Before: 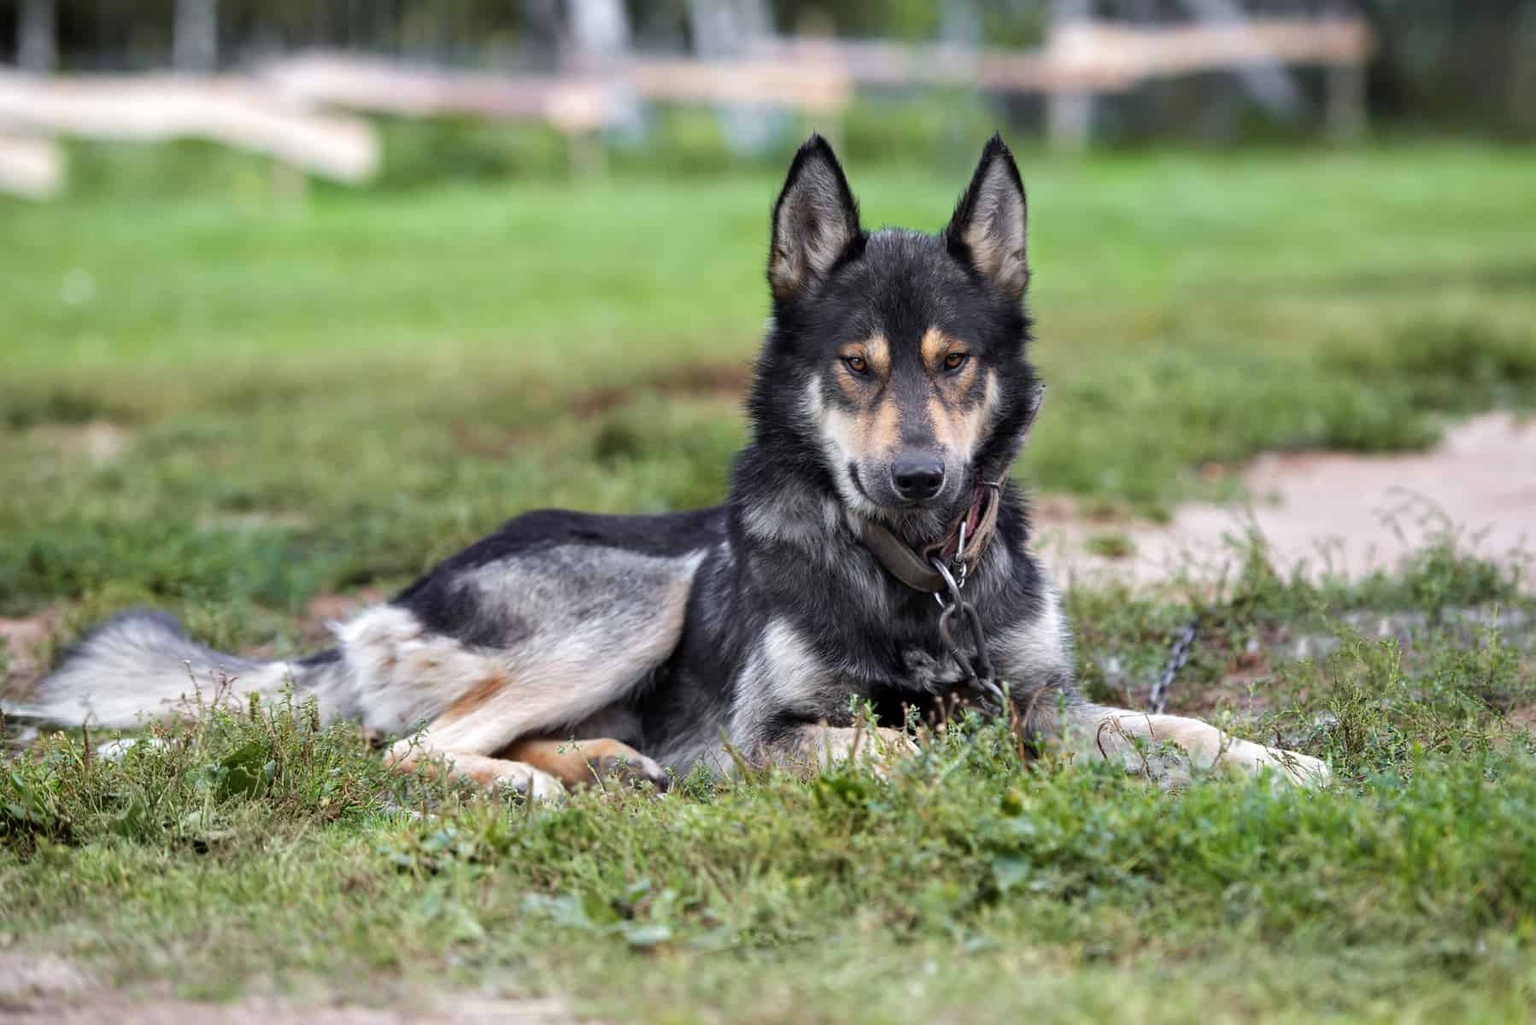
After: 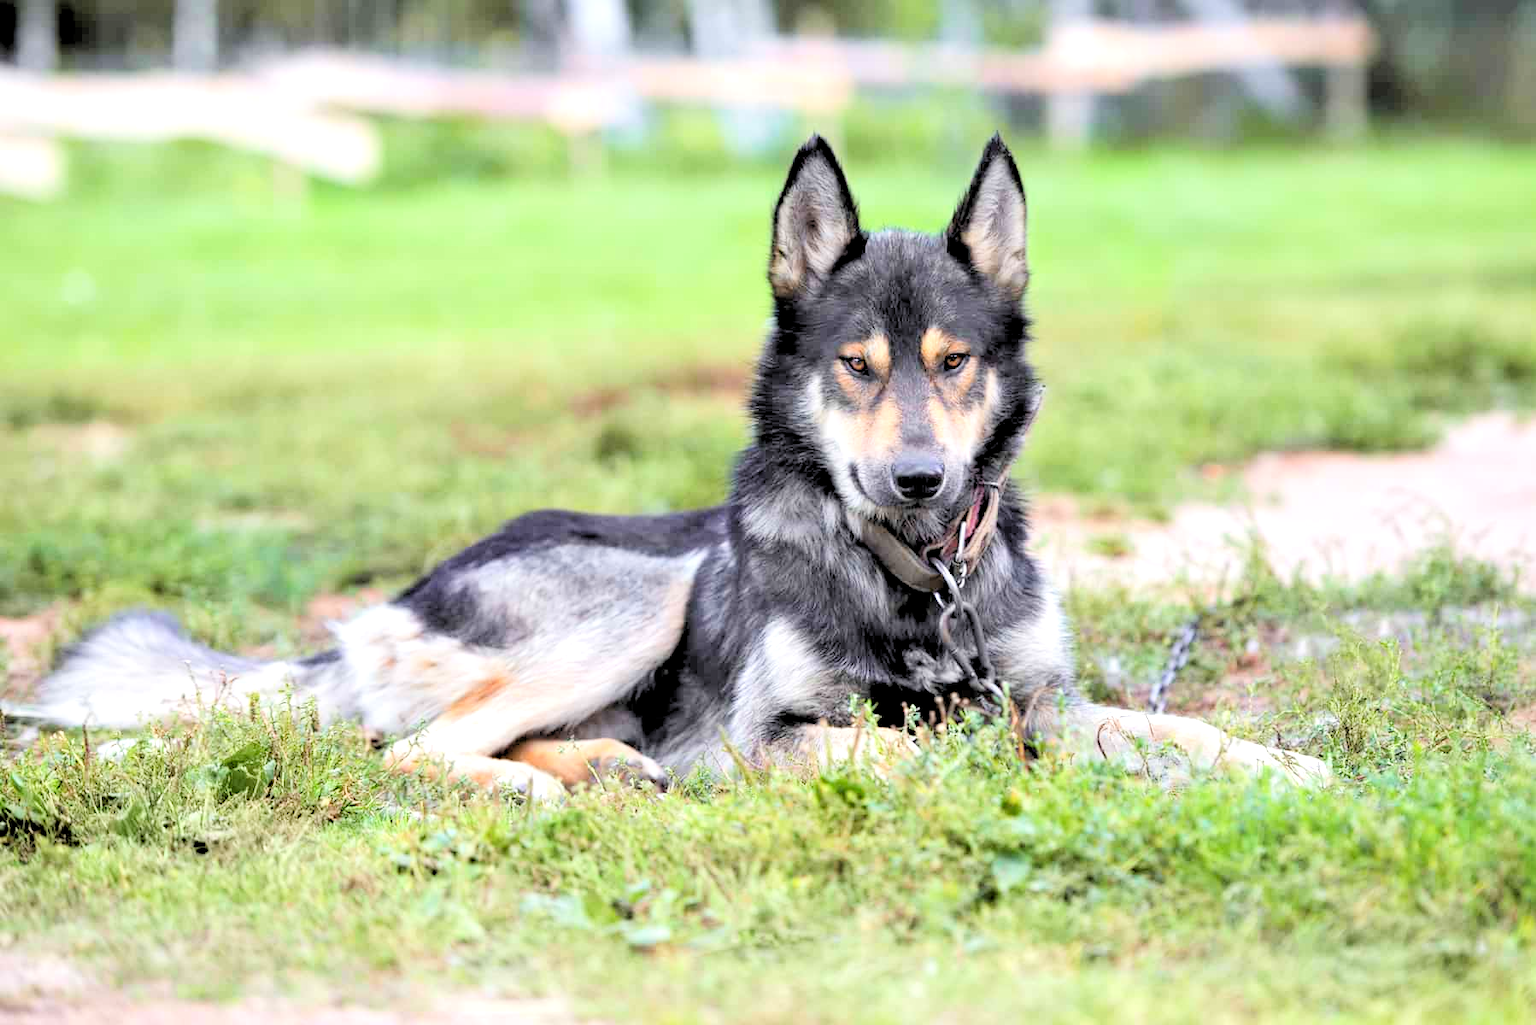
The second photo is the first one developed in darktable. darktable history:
rgb levels: preserve colors sum RGB, levels [[0.038, 0.433, 0.934], [0, 0.5, 1], [0, 0.5, 1]]
exposure: exposure 0.921 EV, compensate highlight preservation false
tone curve: curves: ch0 [(0, 0) (0.004, 0.001) (0.133, 0.112) (0.325, 0.362) (0.832, 0.893) (1, 1)], color space Lab, linked channels, preserve colors none
